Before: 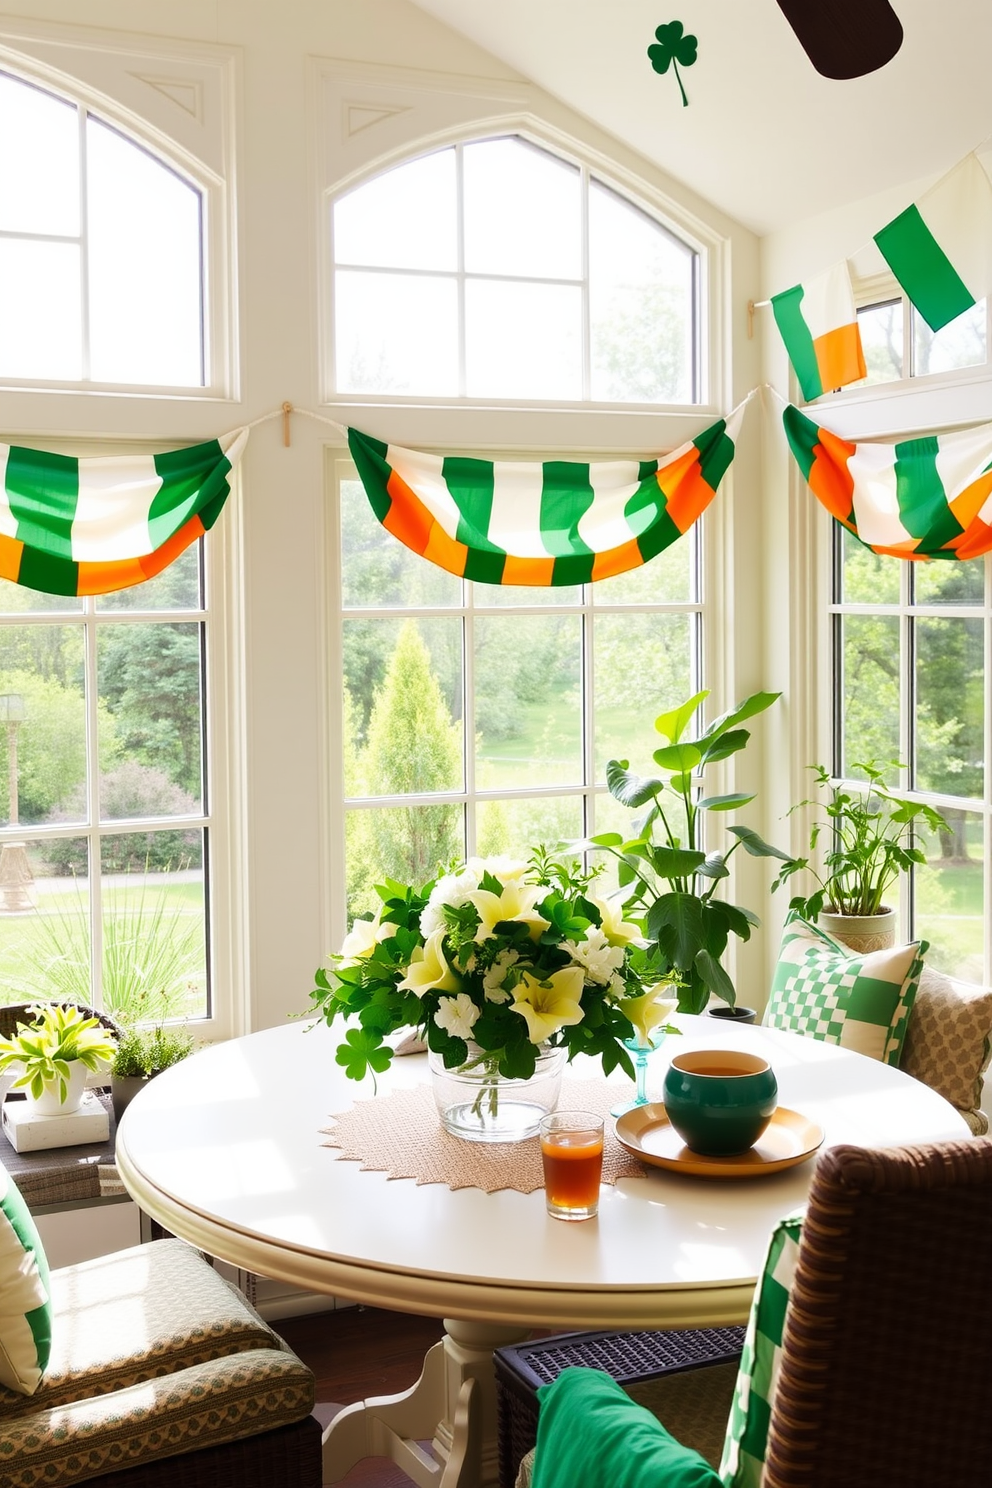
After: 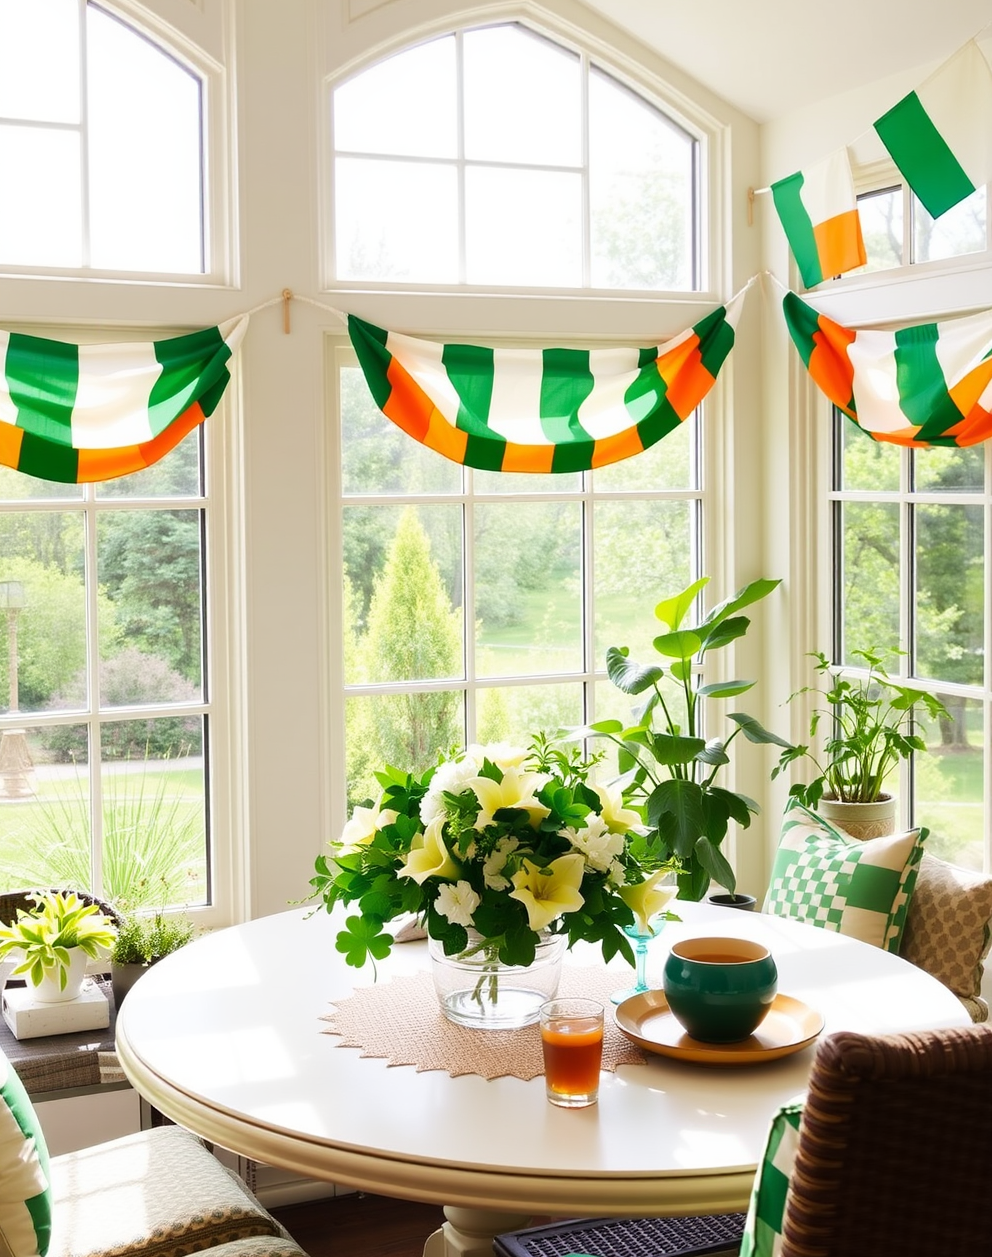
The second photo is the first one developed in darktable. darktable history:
crop: top 7.602%, bottom 7.901%
